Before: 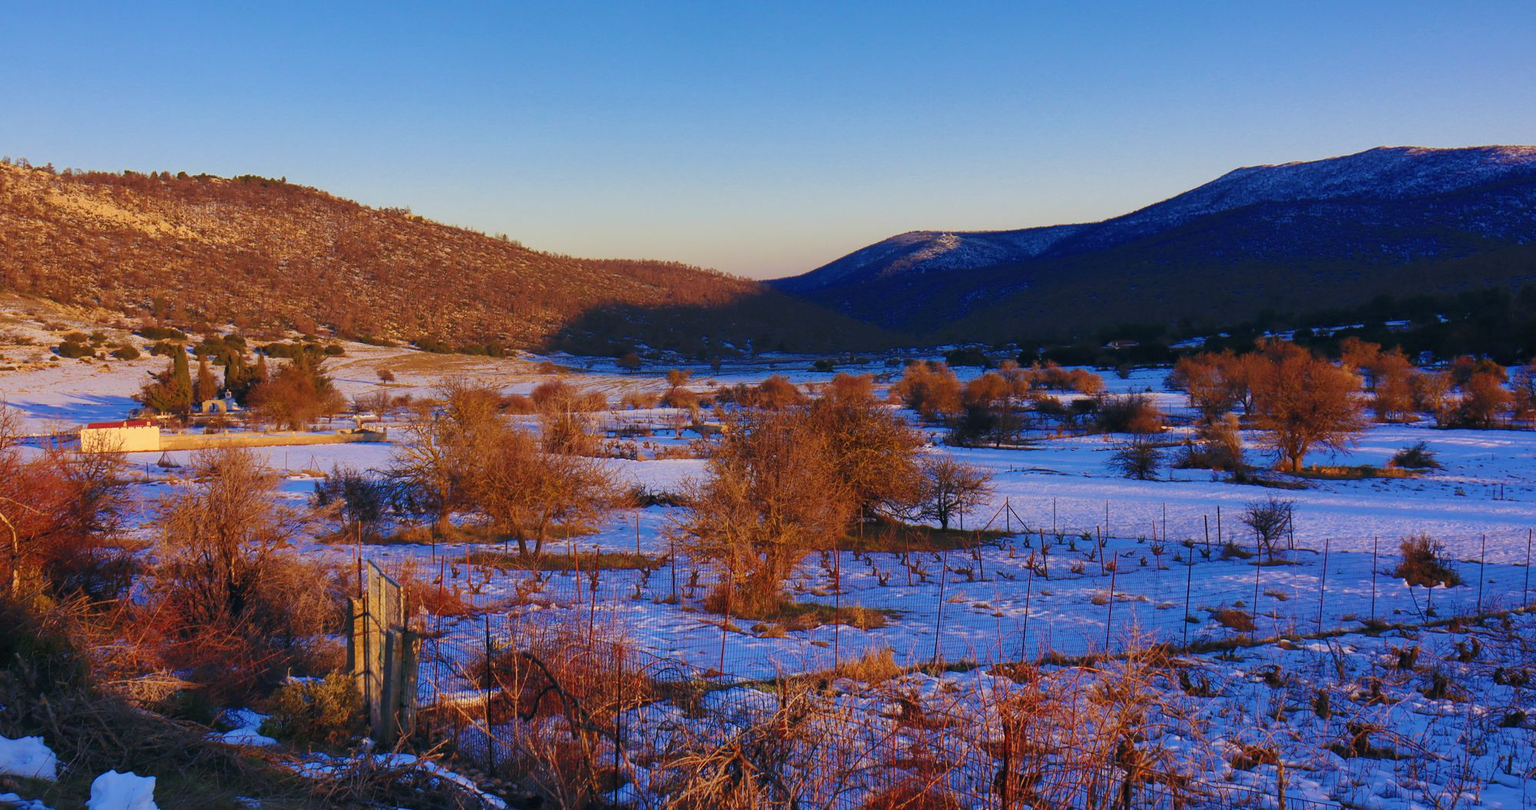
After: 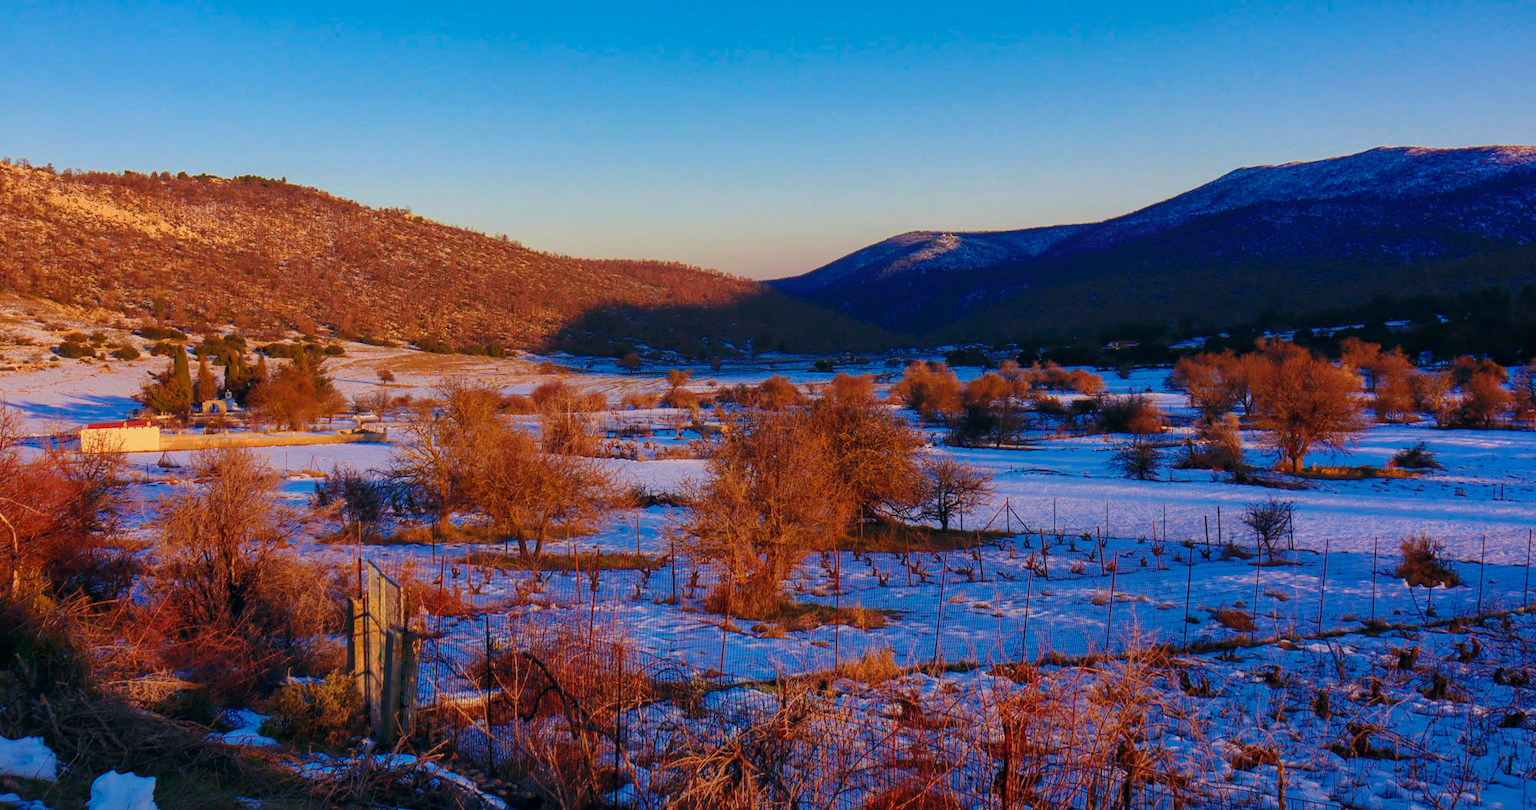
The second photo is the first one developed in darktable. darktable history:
local contrast: detail 110%
graduated density: rotation -180°, offset 27.42
